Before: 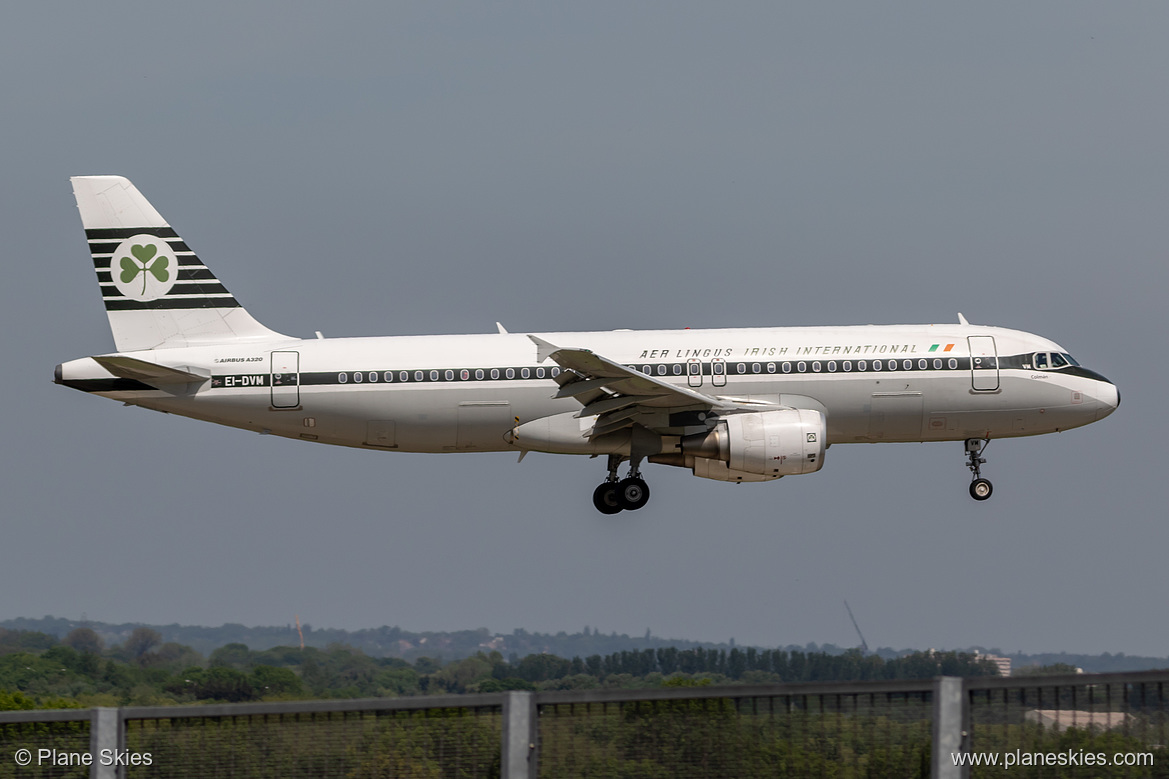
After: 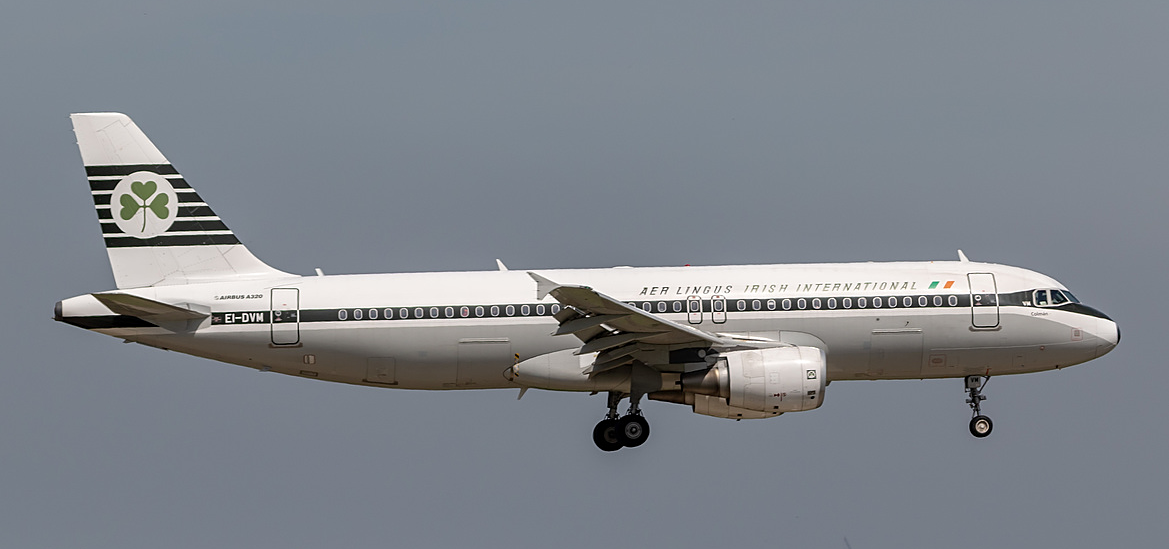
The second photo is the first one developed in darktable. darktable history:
sharpen: amount 0.215
crop and rotate: top 8.182%, bottom 21.224%
